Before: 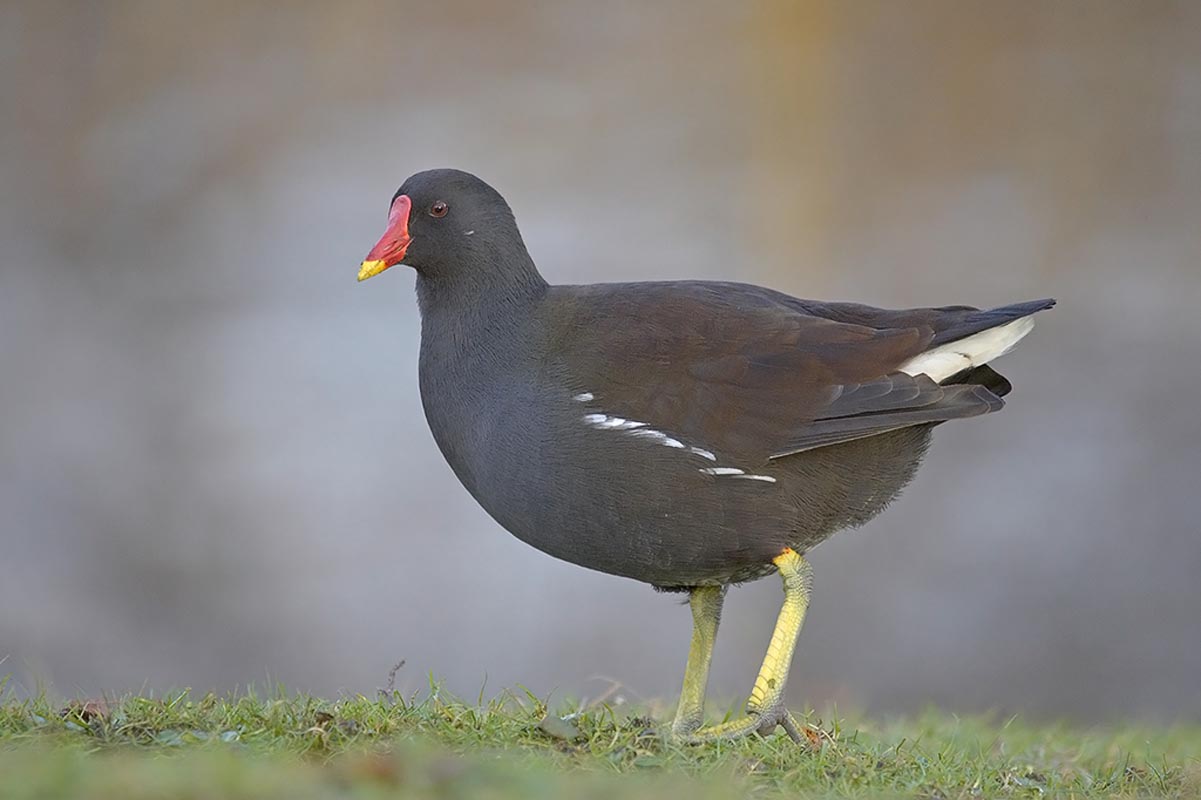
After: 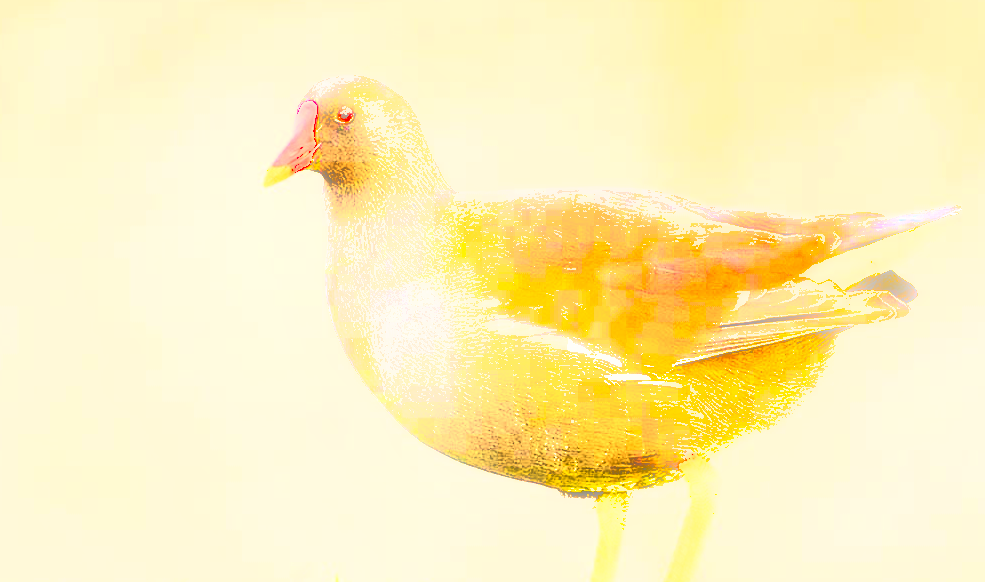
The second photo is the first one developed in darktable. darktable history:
crop: left 7.856%, top 11.836%, right 10.12%, bottom 15.387%
exposure: black level correction 0.001, exposure 2.607 EV, compensate exposure bias true, compensate highlight preservation false
bloom: size 5%, threshold 95%, strength 15%
contrast brightness saturation: brightness 0.15
shadows and highlights: shadows 20.91, highlights -82.73, soften with gaussian
white balance: red 1.138, green 0.996, blue 0.812
base curve: curves: ch0 [(0, 0) (0.032, 0.037) (0.105, 0.228) (0.435, 0.76) (0.856, 0.983) (1, 1)]
